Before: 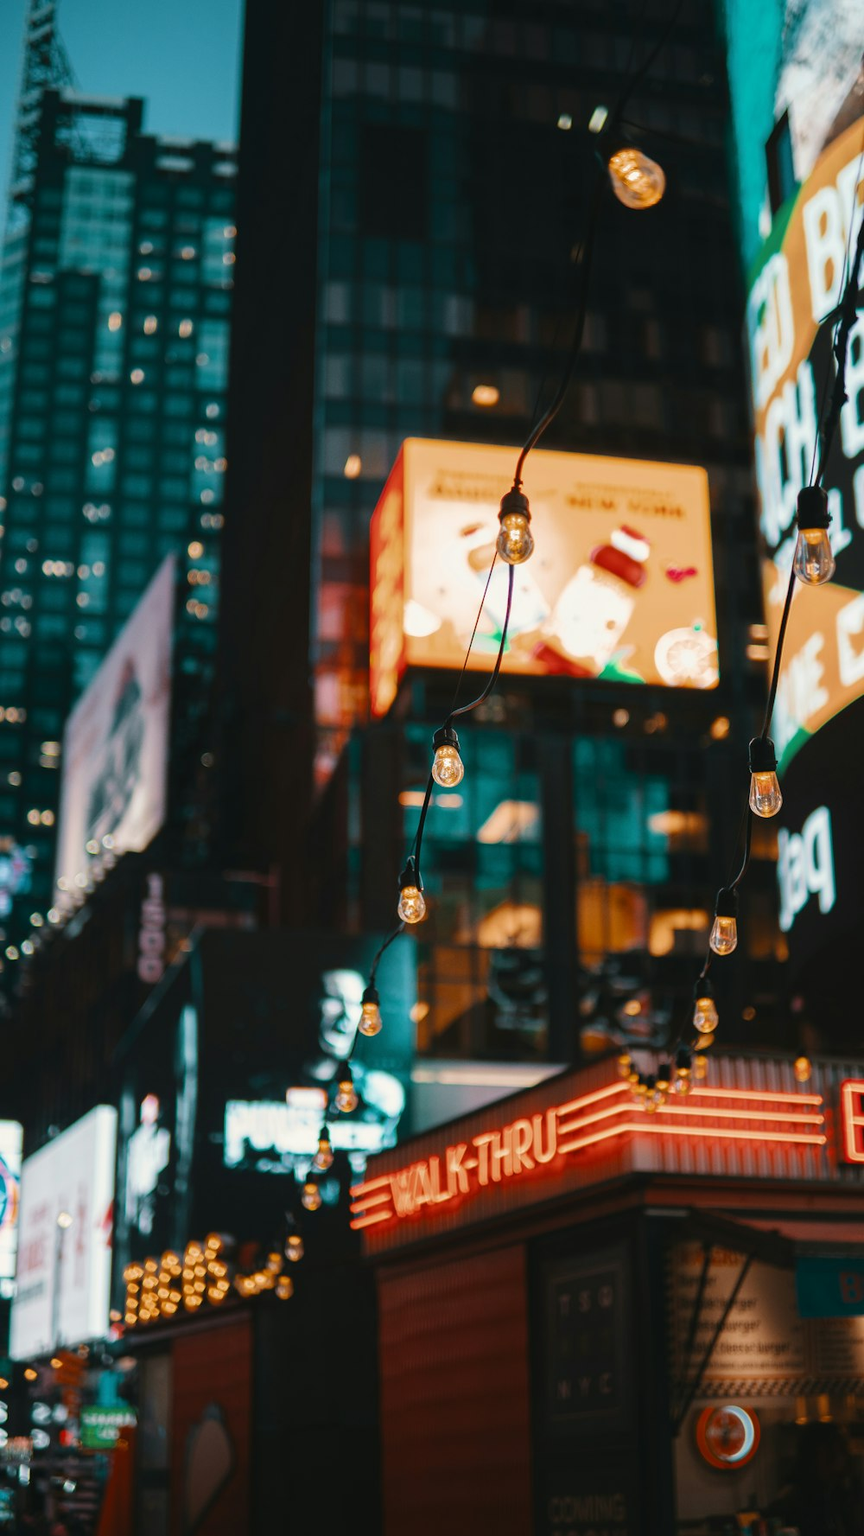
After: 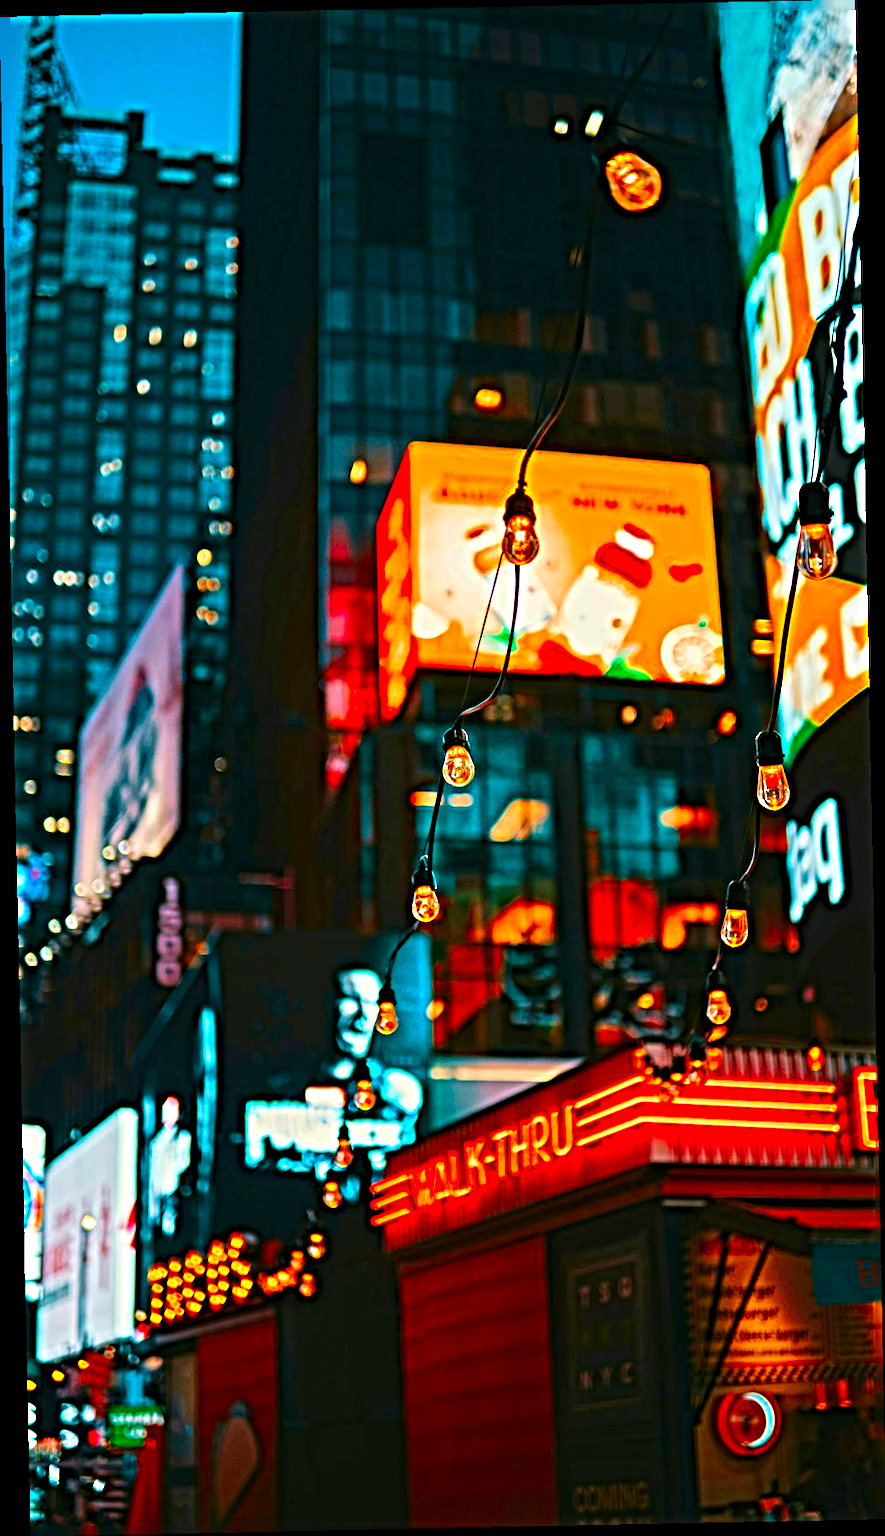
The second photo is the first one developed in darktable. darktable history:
color correction: saturation 3
sharpen: radius 6.3, amount 1.8, threshold 0
rotate and perspective: rotation -1.17°, automatic cropping off
